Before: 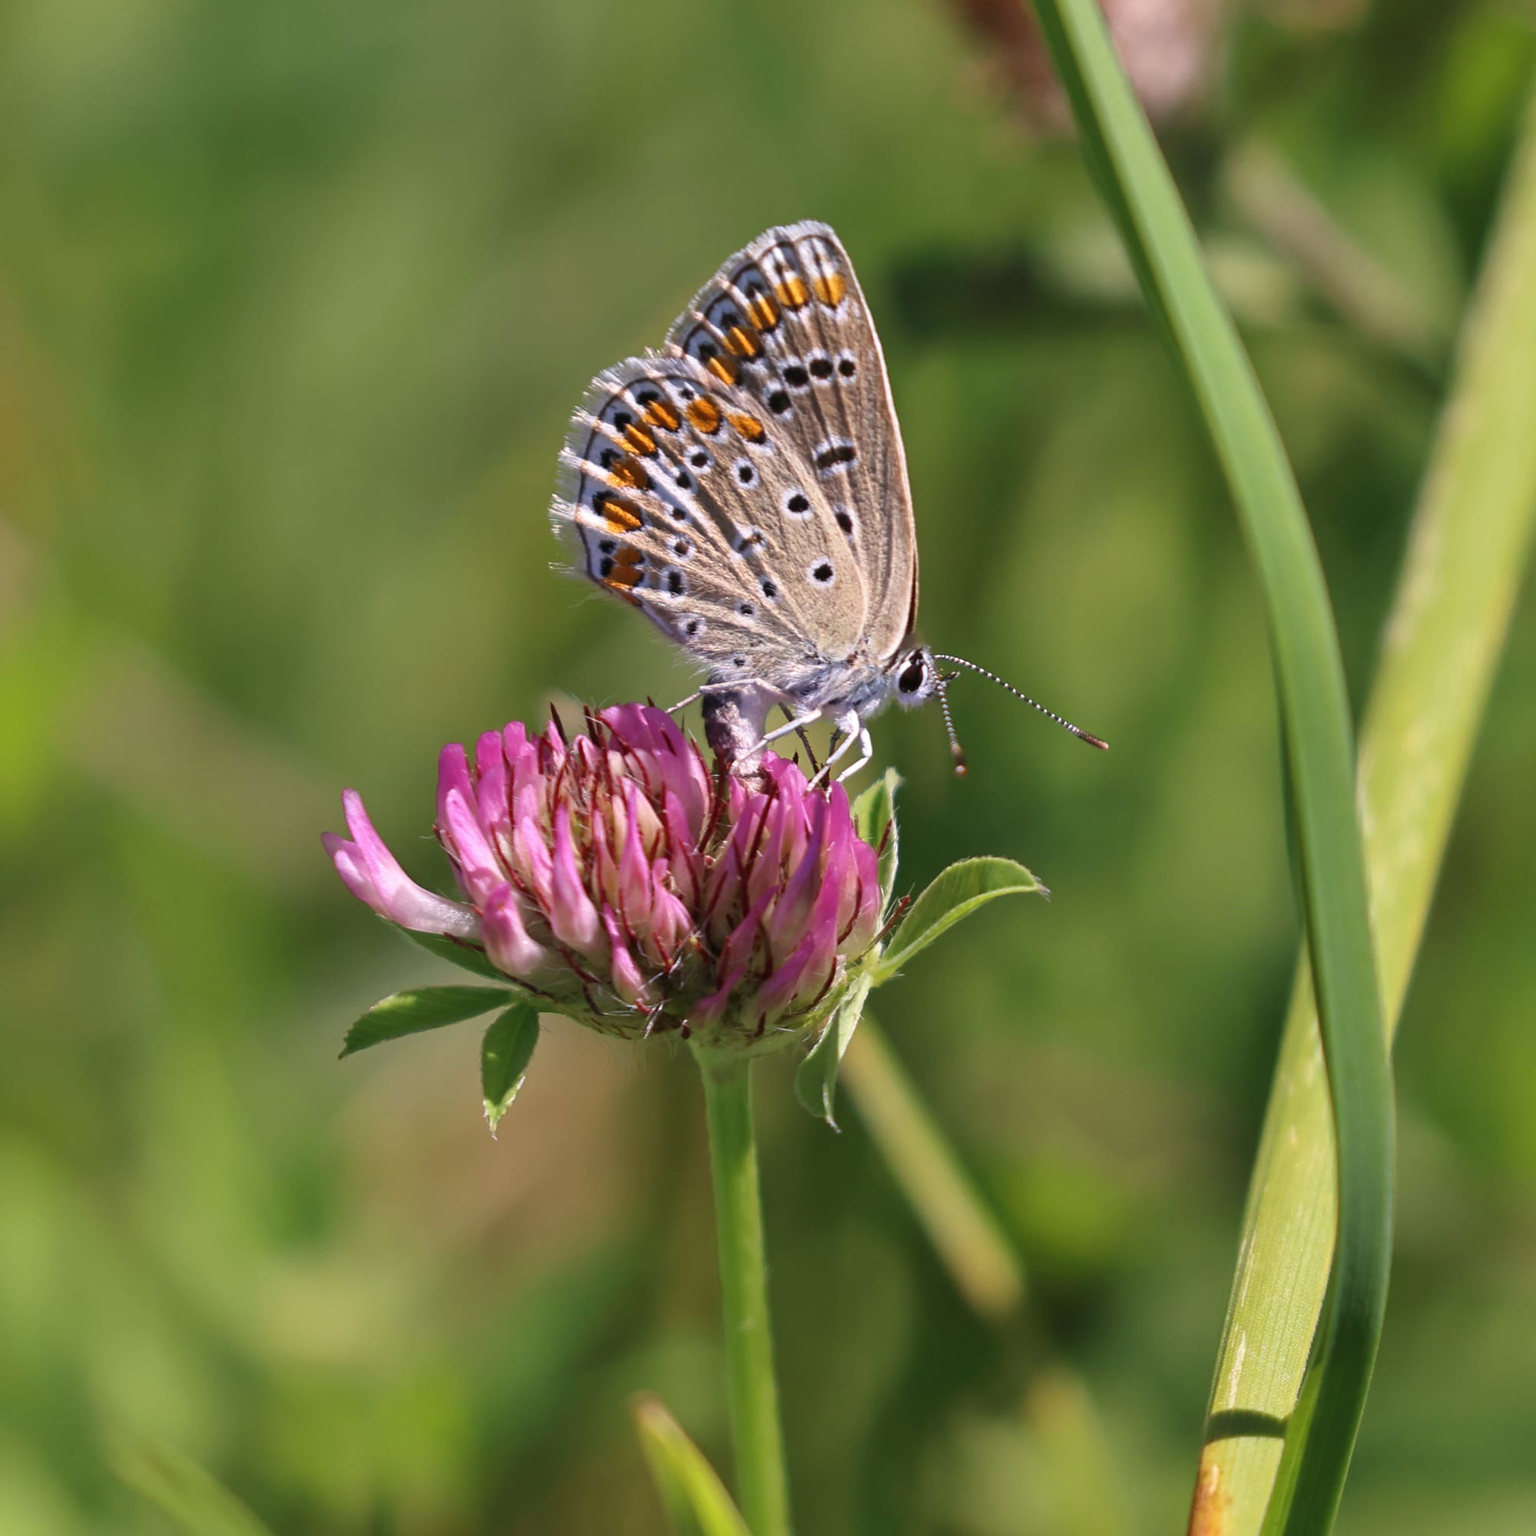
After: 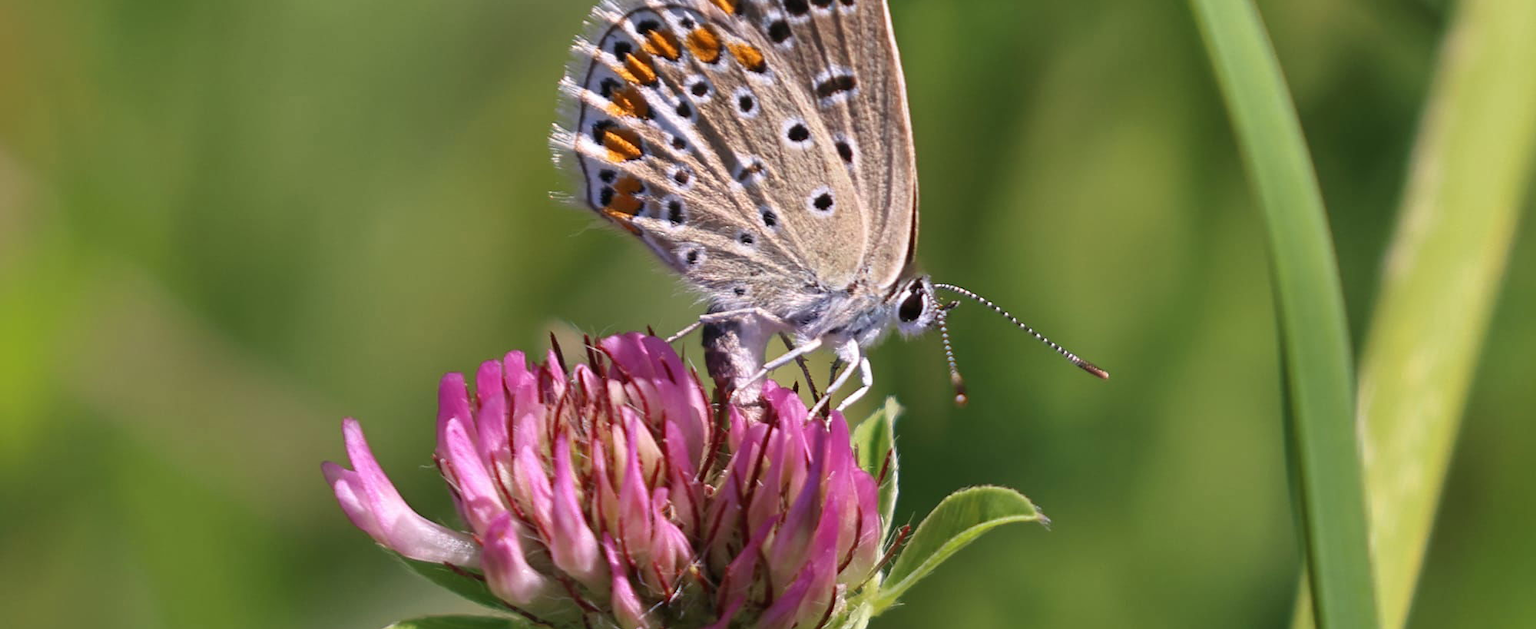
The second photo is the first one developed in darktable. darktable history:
crop and rotate: top 24.152%, bottom 34.812%
